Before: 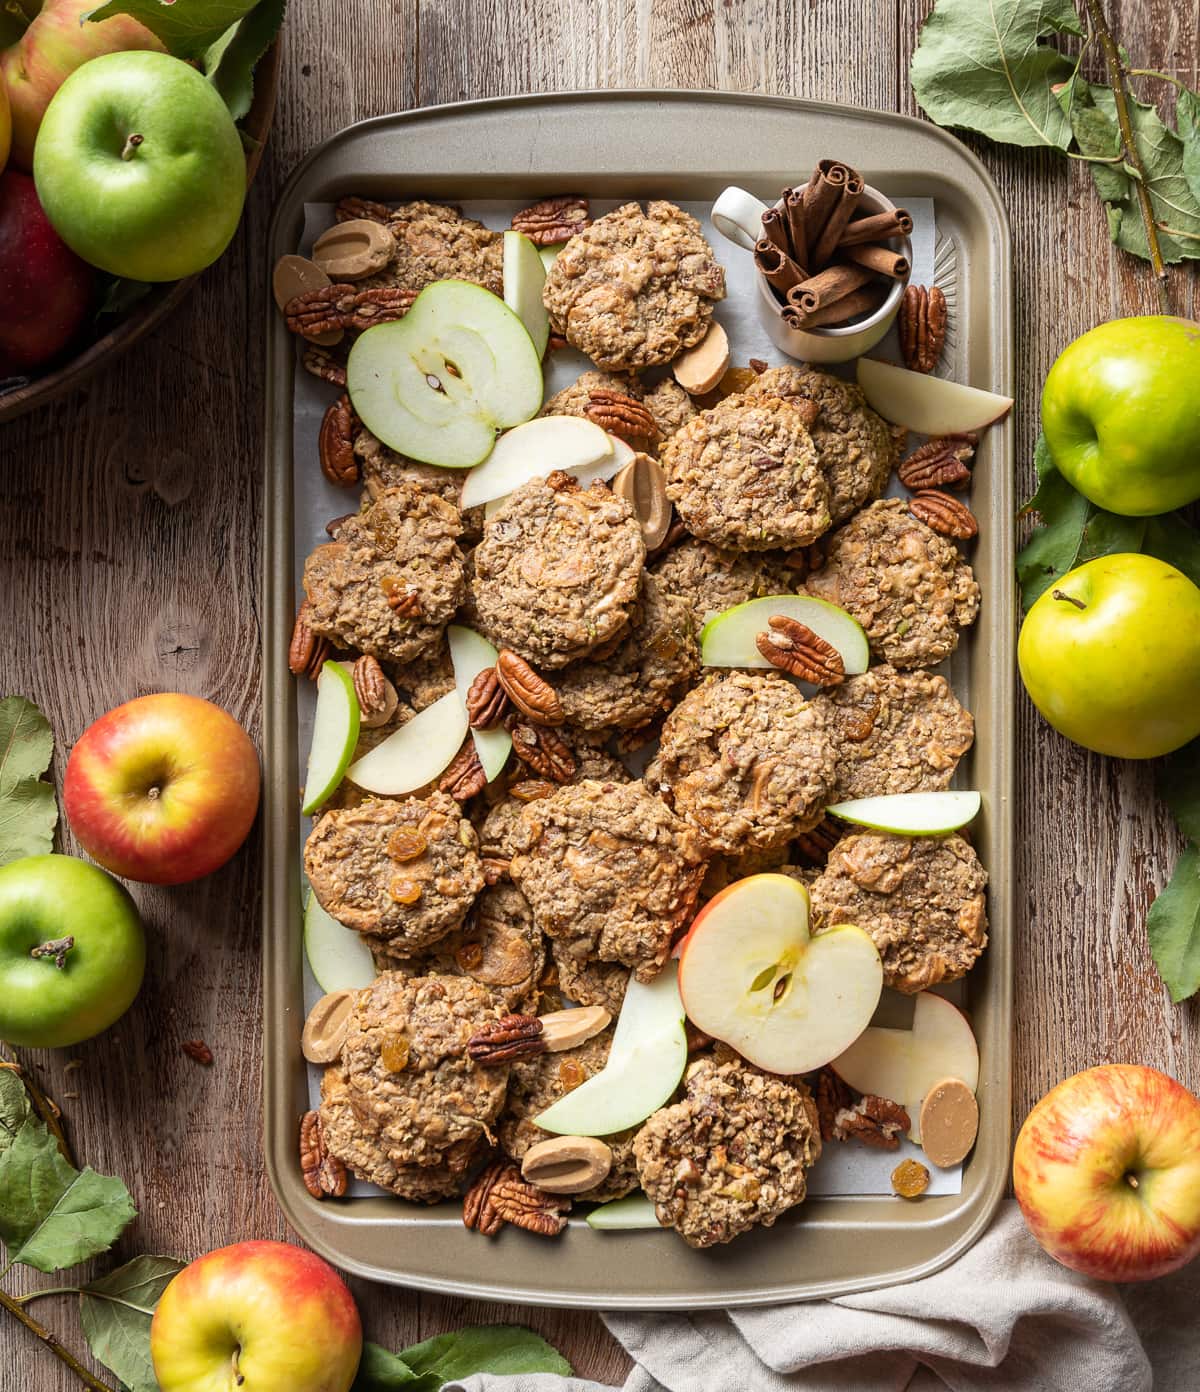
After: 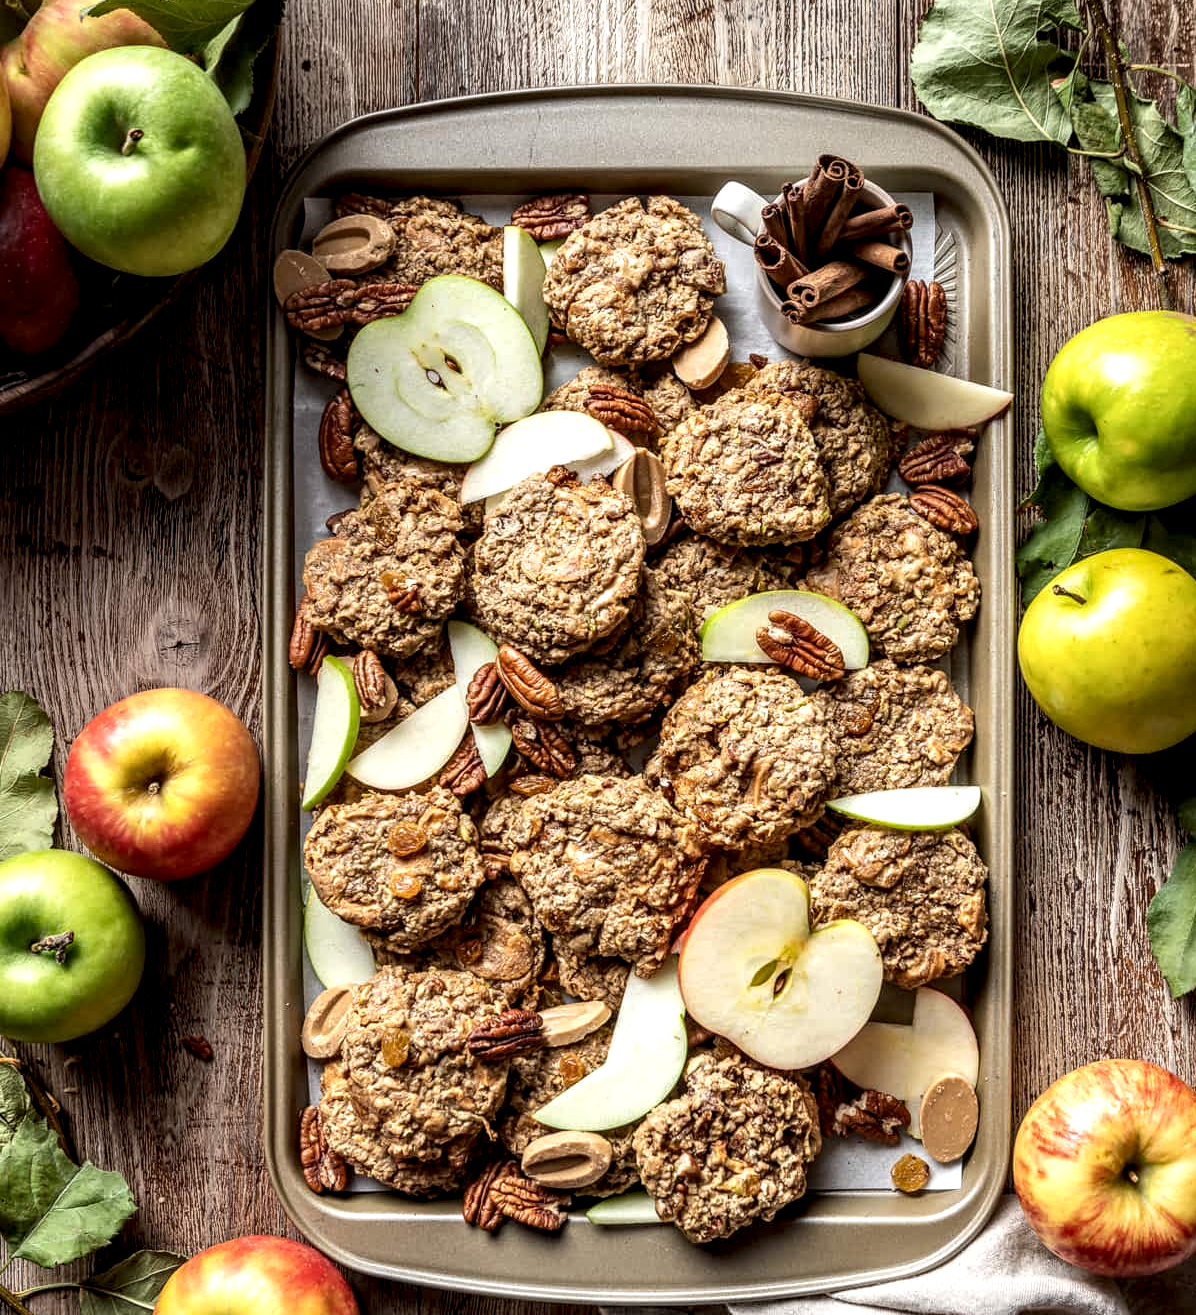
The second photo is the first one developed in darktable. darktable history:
local contrast: highlights 16%, detail 186%
crop: top 0.404%, right 0.256%, bottom 5.061%
